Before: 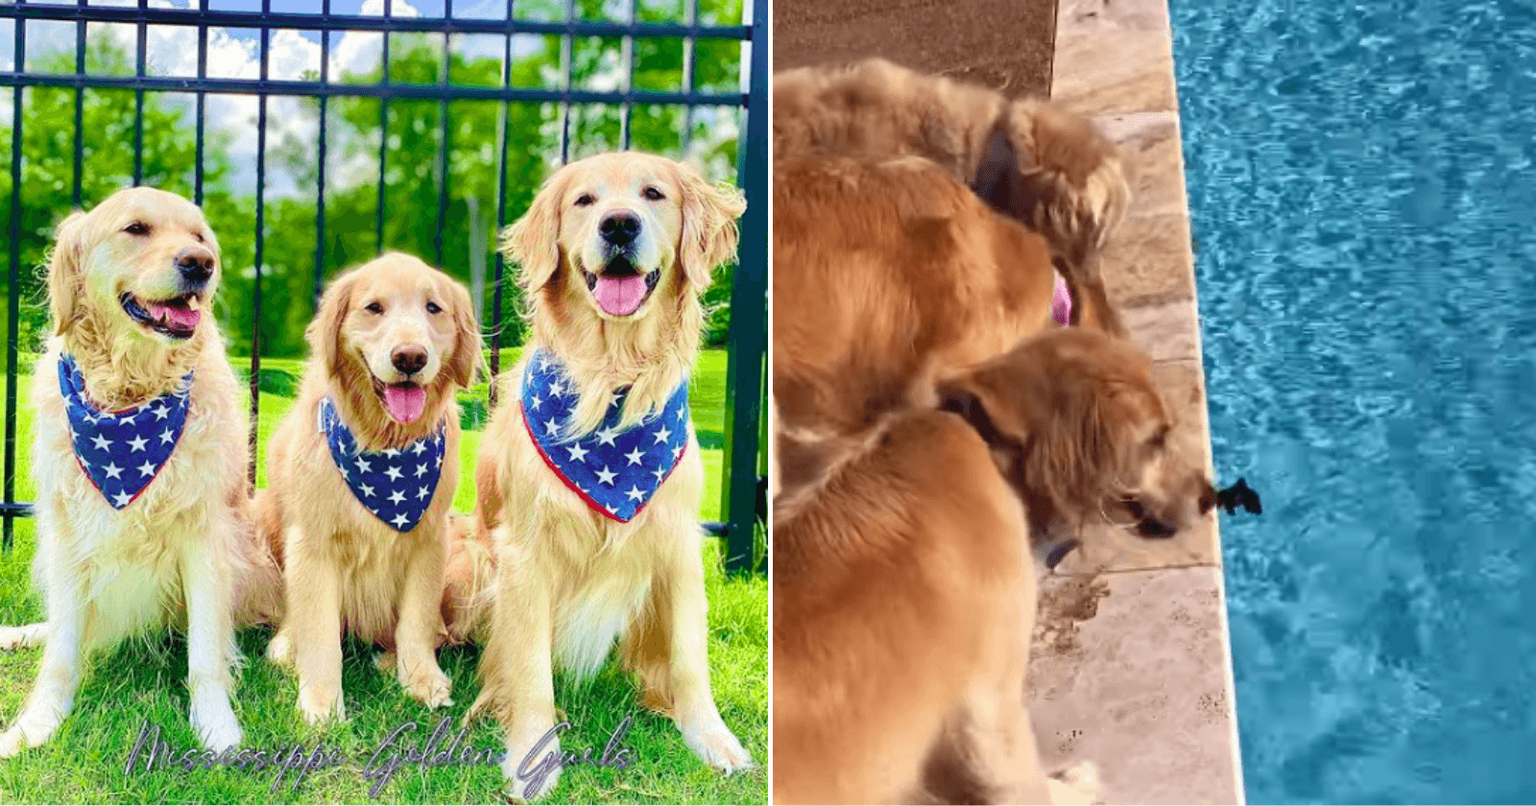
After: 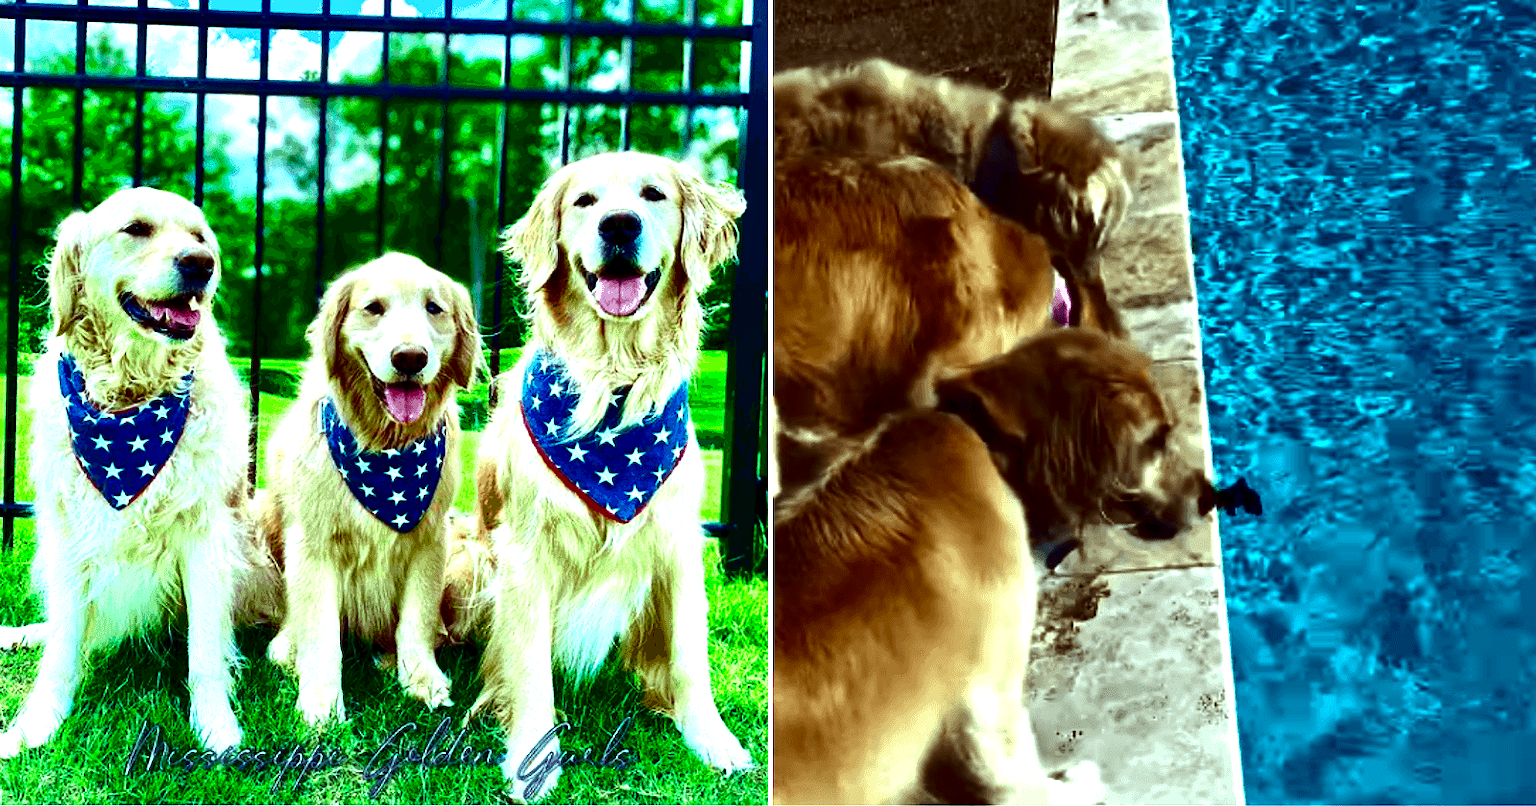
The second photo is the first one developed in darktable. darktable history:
color balance rgb: shadows lift › chroma 7.23%, shadows lift › hue 246.48°, highlights gain › chroma 5.38%, highlights gain › hue 196.93°, white fulcrum 1 EV
tone equalizer: -8 EV -0.75 EV, -7 EV -0.7 EV, -6 EV -0.6 EV, -5 EV -0.4 EV, -3 EV 0.4 EV, -2 EV 0.6 EV, -1 EV 0.7 EV, +0 EV 0.75 EV, edges refinement/feathering 500, mask exposure compensation -1.57 EV, preserve details no
local contrast: highlights 100%, shadows 100%, detail 120%, midtone range 0.2
contrast brightness saturation: contrast 0.09, brightness -0.59, saturation 0.17
